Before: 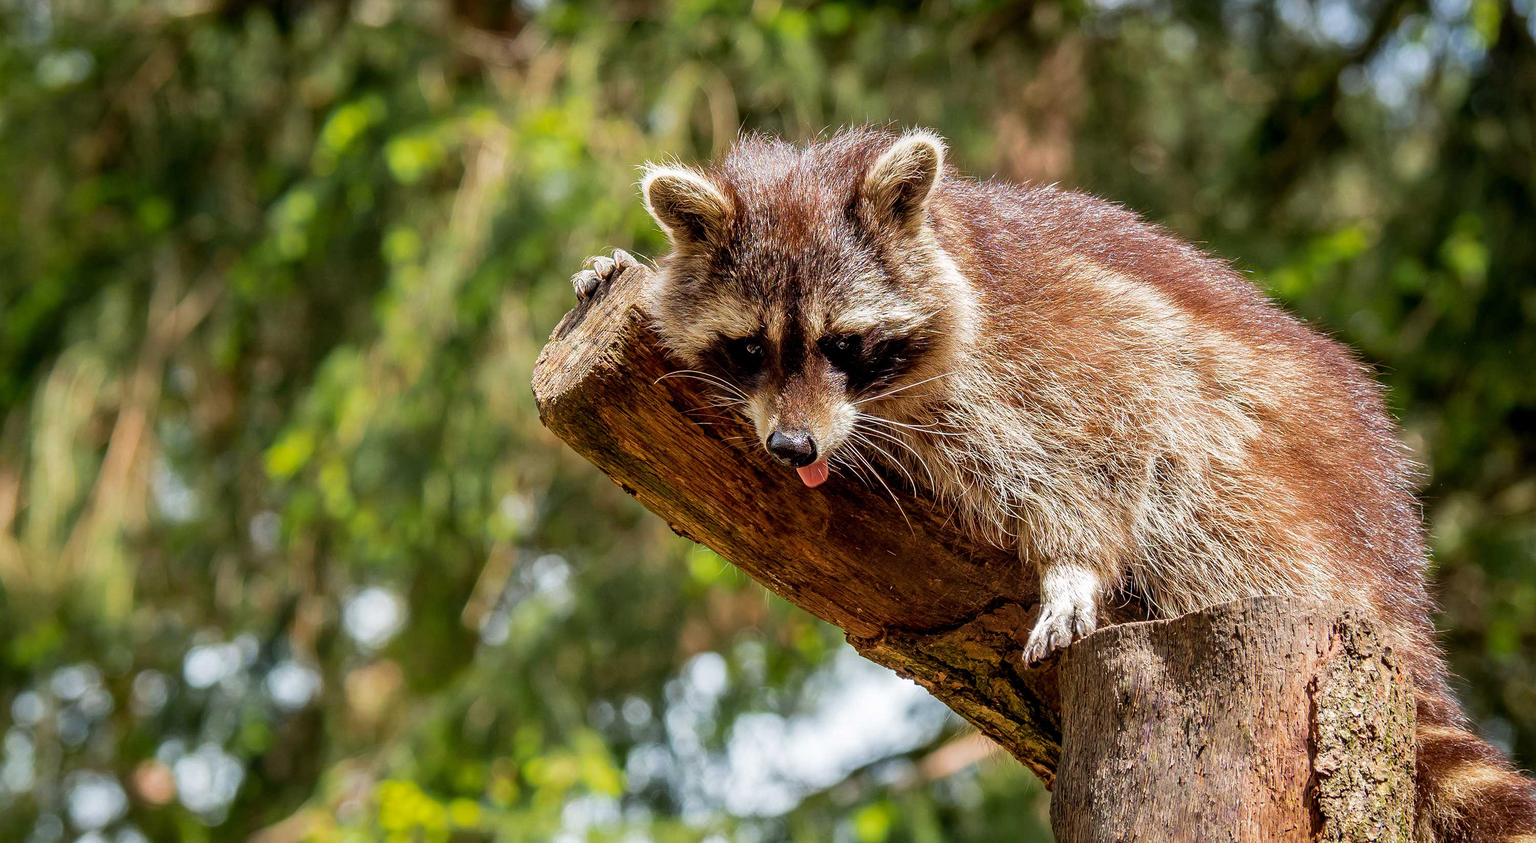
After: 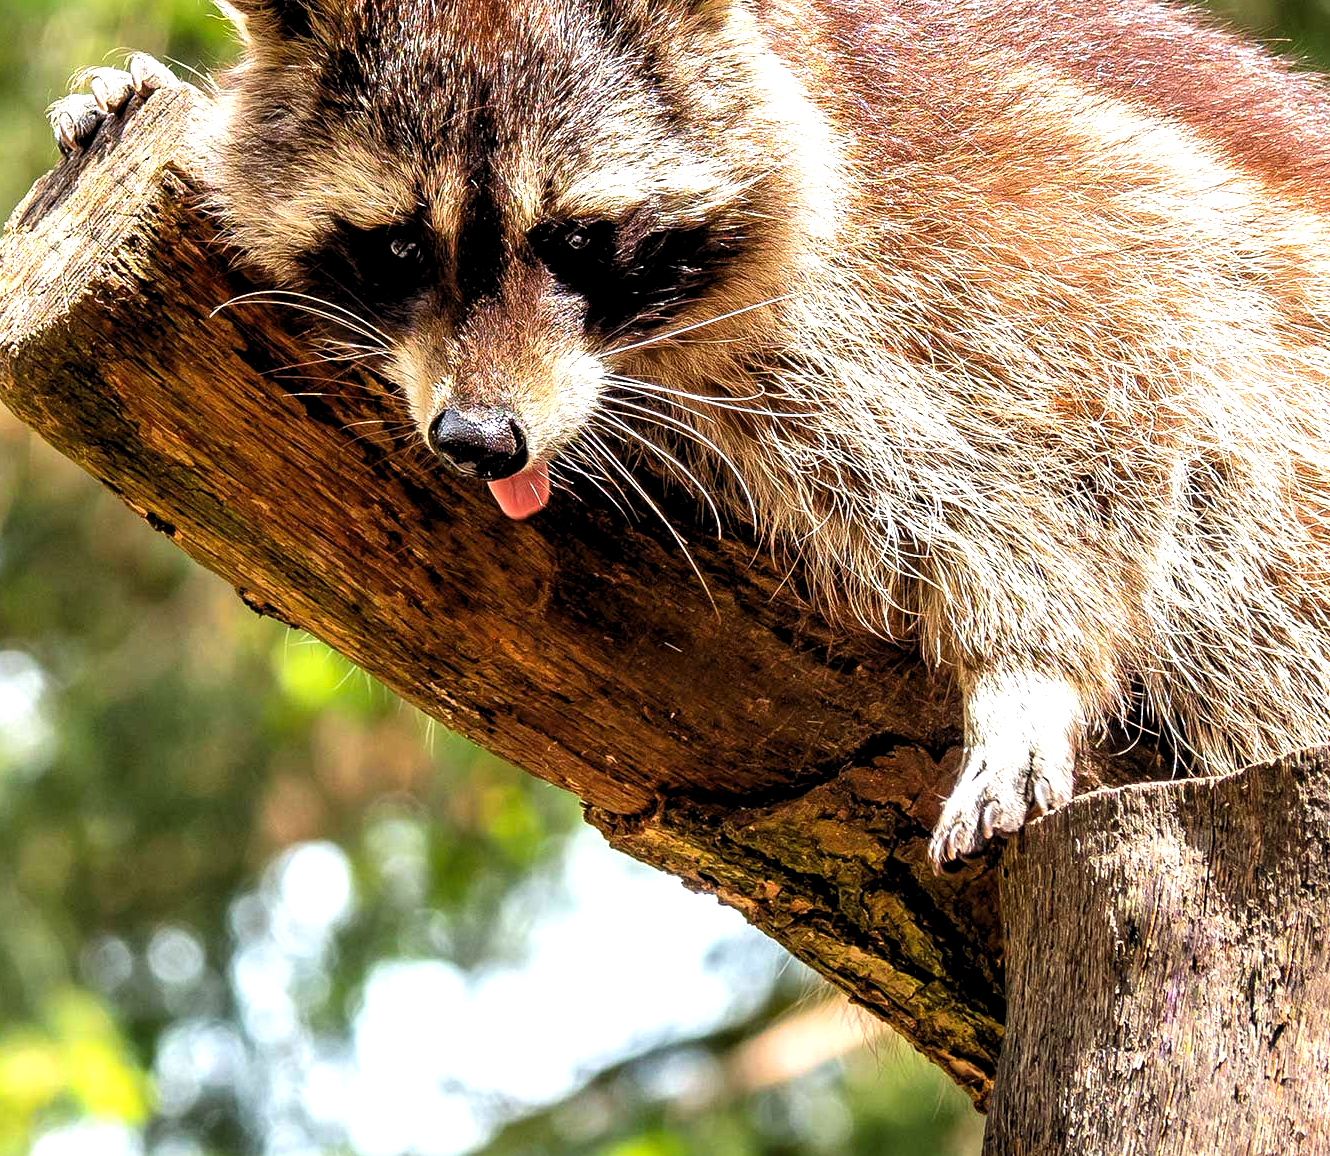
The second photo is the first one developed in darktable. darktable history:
levels: levels [0.062, 0.494, 0.925]
crop: left 35.632%, top 26.326%, right 19.997%, bottom 3.428%
exposure: black level correction 0, exposure 0.691 EV, compensate highlight preservation false
